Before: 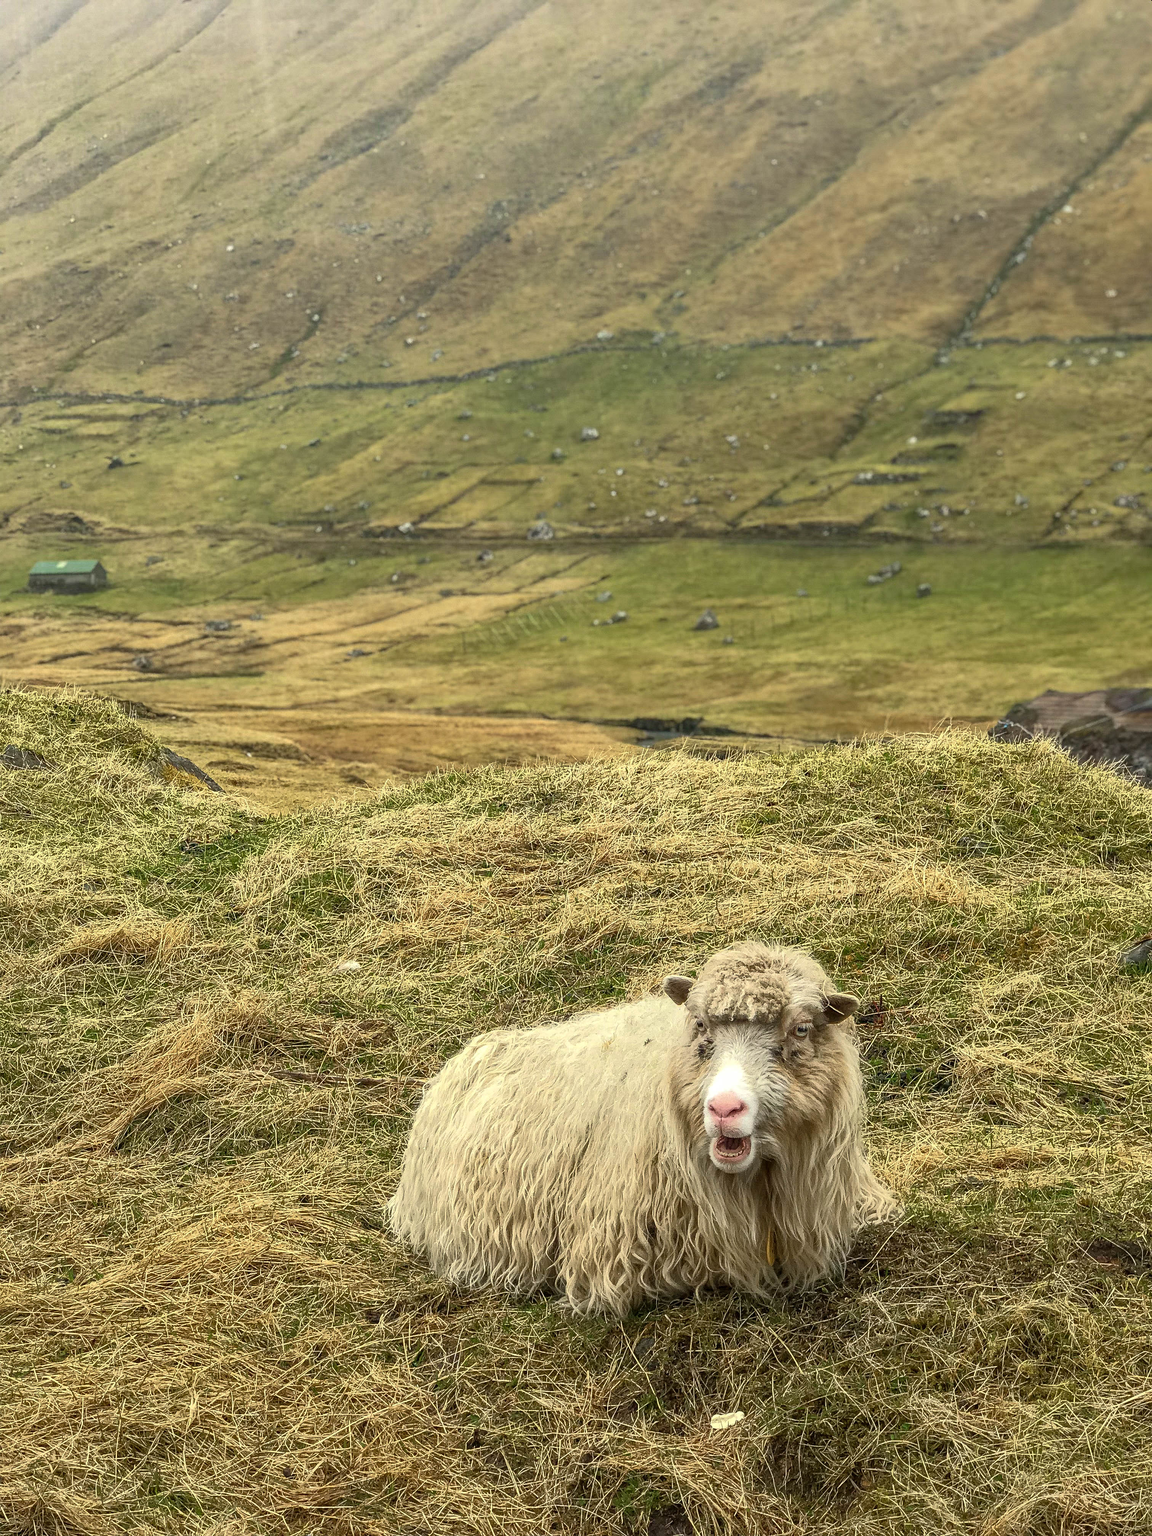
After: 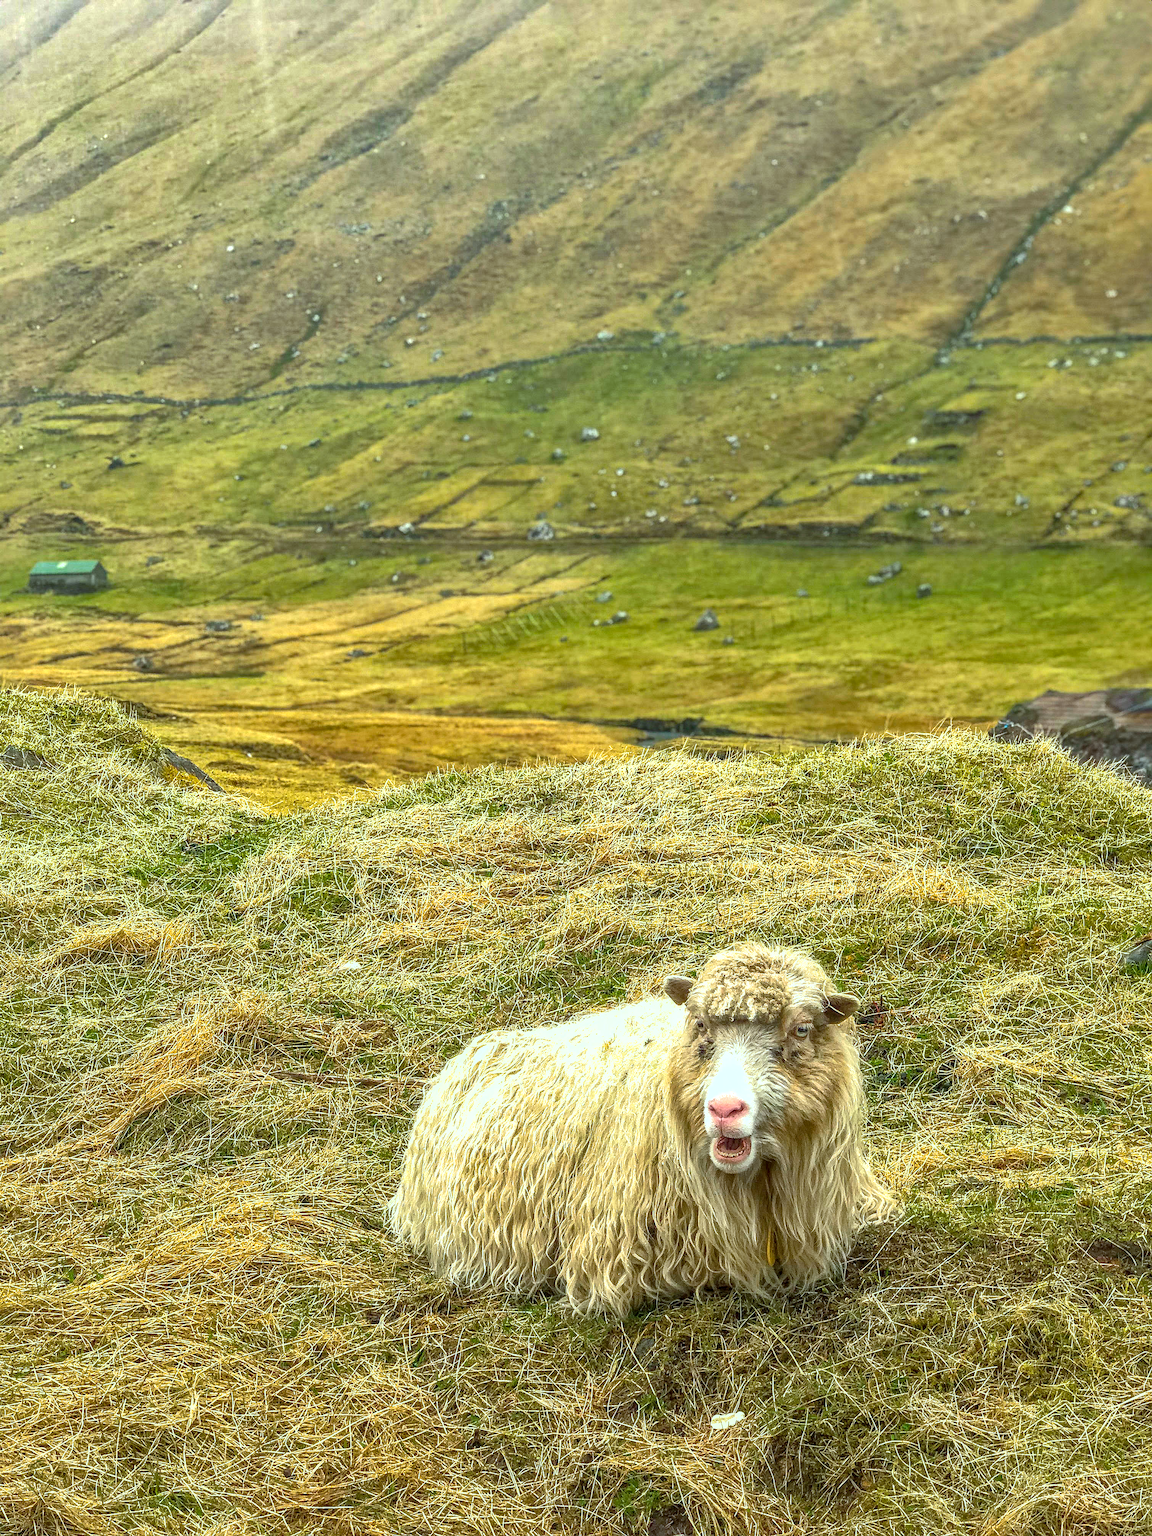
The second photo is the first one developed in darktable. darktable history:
color balance rgb: highlights gain › chroma 1.36%, highlights gain › hue 51.49°, perceptual saturation grading › global saturation 30.181%, global vibrance 20%
exposure: black level correction 0, exposure 0.498 EV, compensate highlight preservation false
local contrast: on, module defaults
color correction: highlights a* -11.45, highlights b* -15.46
shadows and highlights: on, module defaults
